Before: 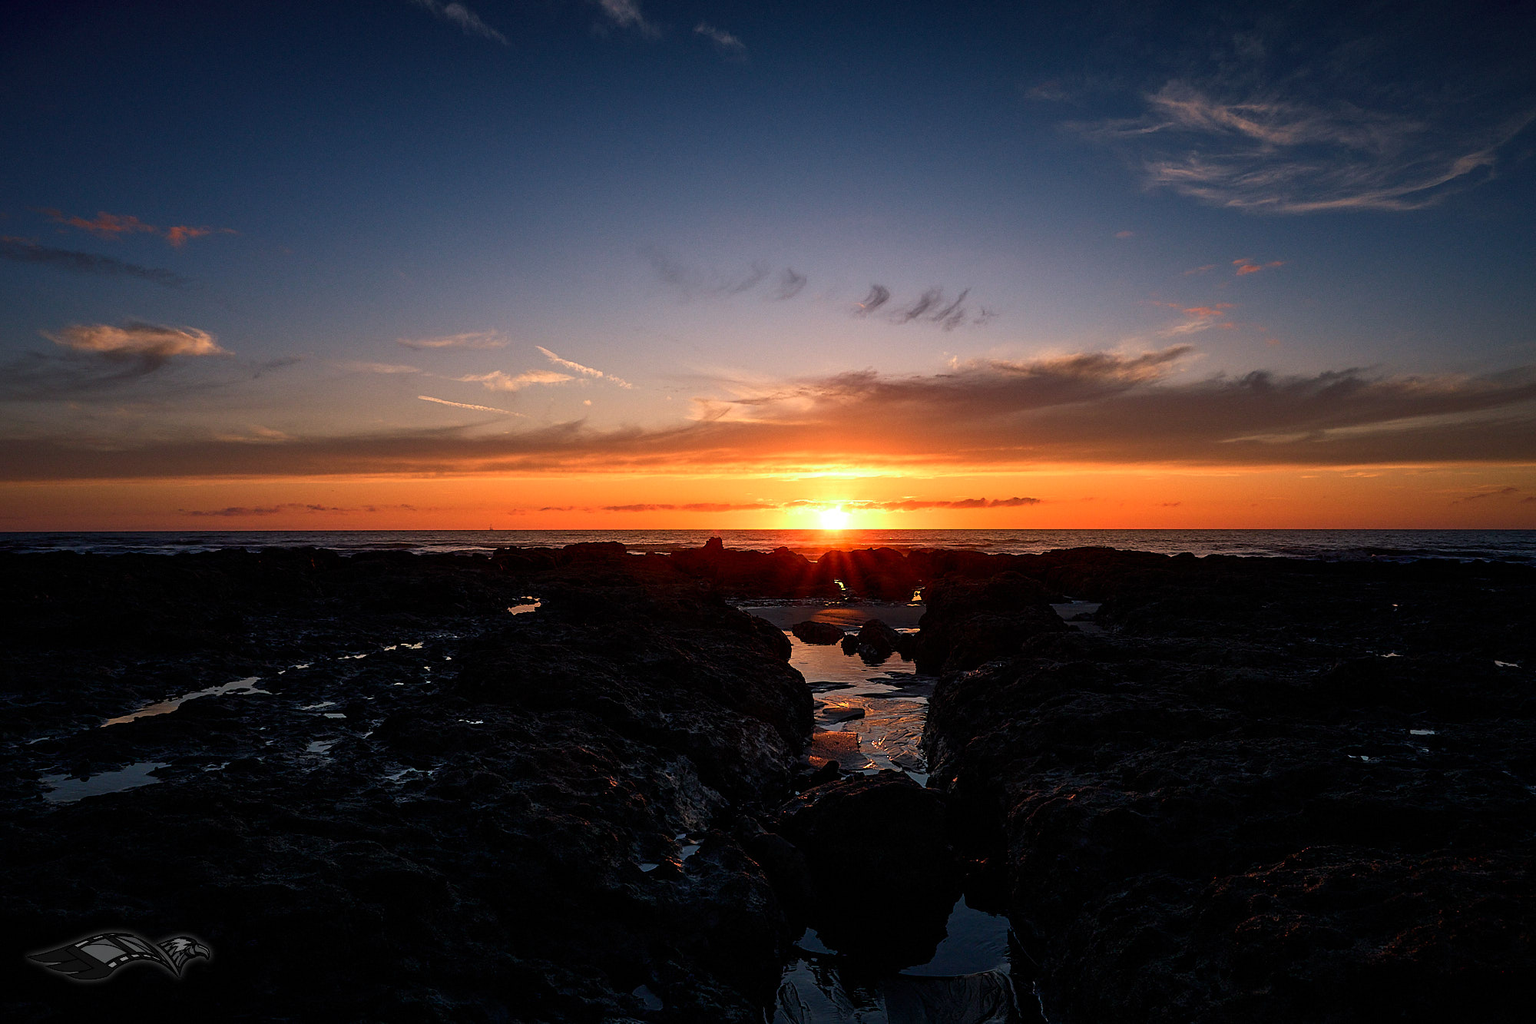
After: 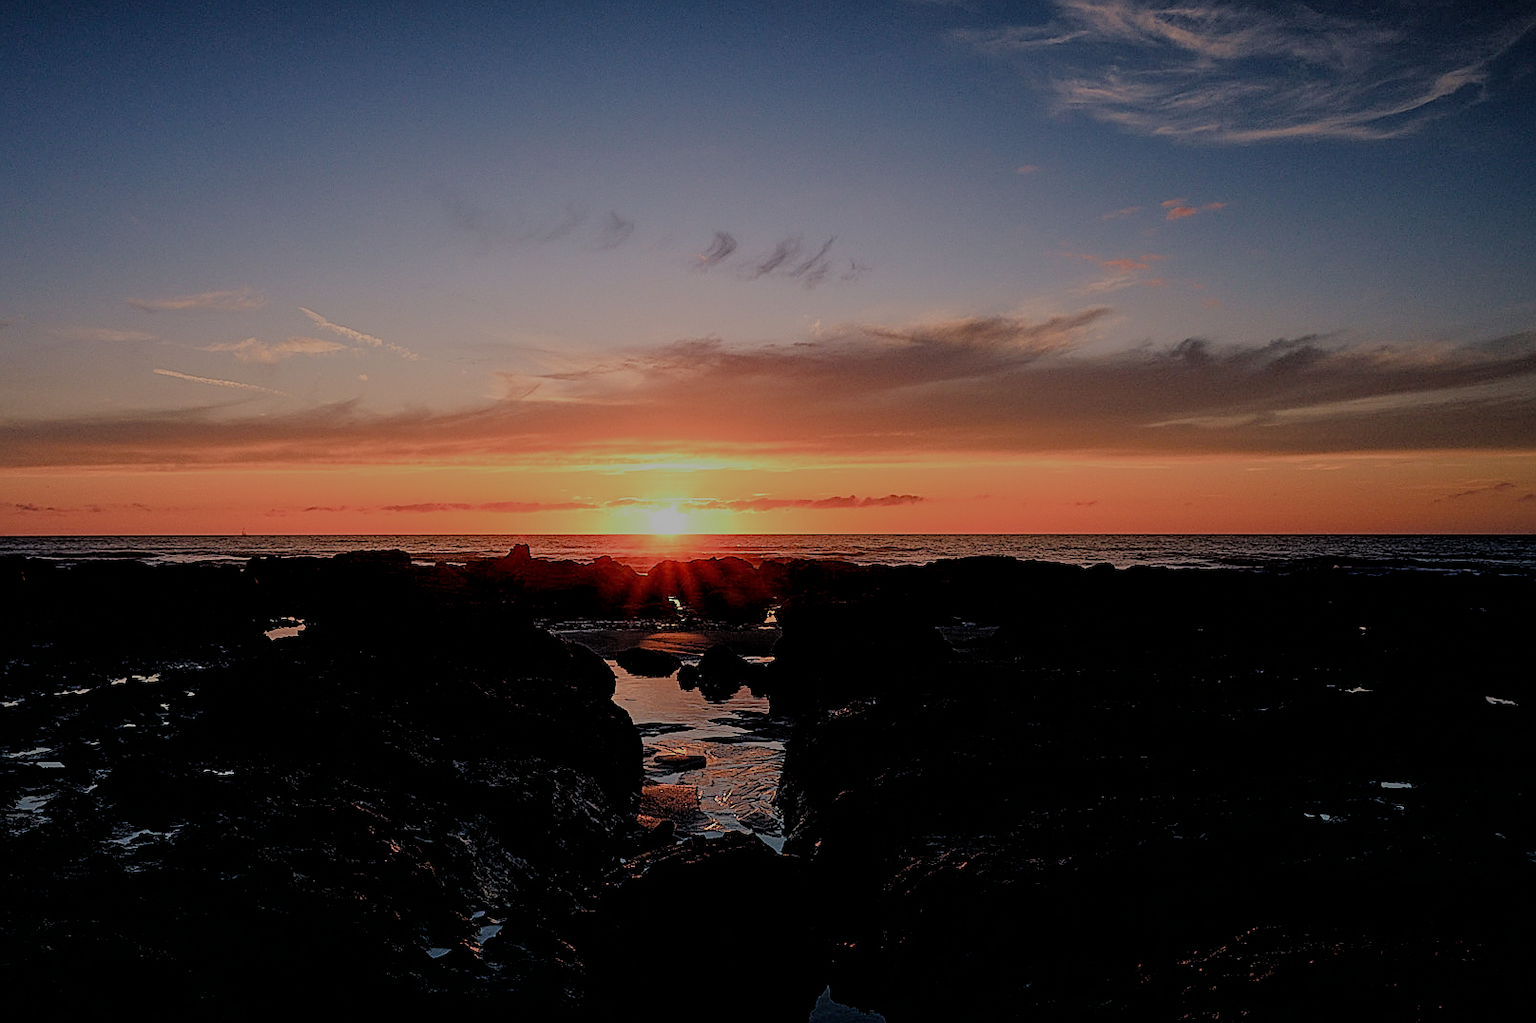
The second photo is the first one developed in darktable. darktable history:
filmic rgb: black relative exposure -4.42 EV, white relative exposure 6.58 EV, hardness 1.85, contrast 0.5
crop: left 19.159%, top 9.58%, bottom 9.58%
sharpen: on, module defaults
